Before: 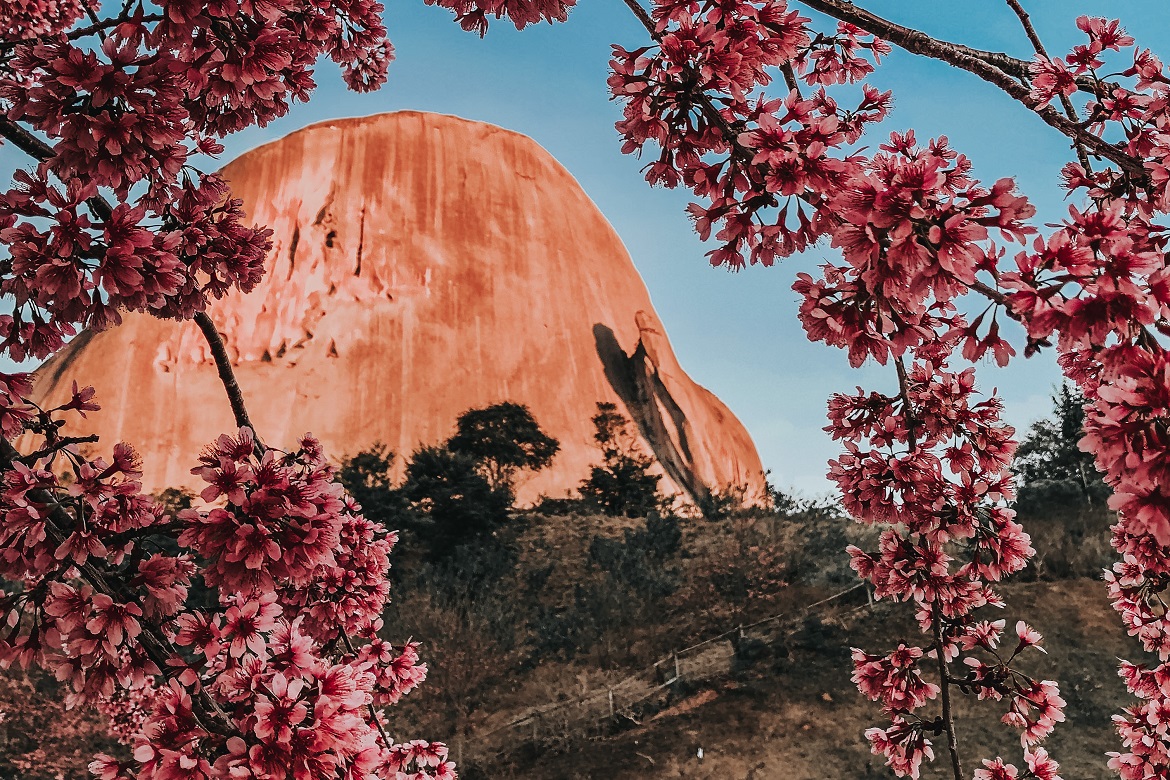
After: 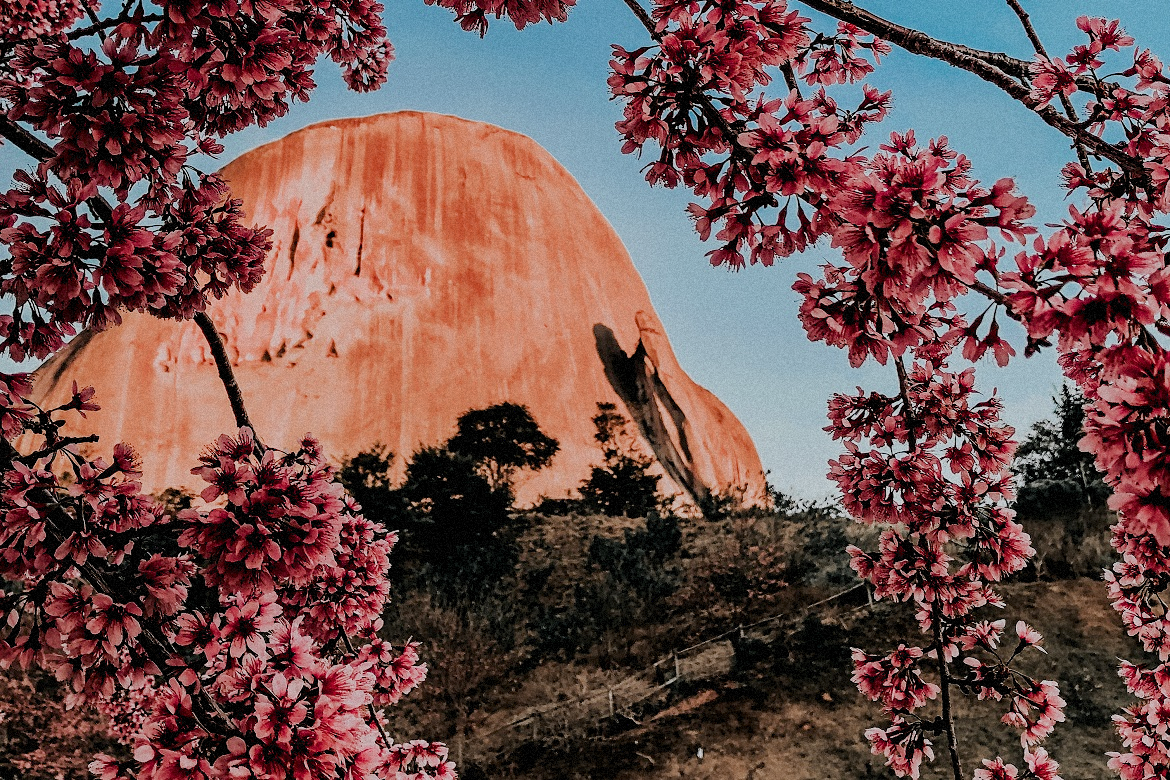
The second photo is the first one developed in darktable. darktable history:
exposure: black level correction 0.009, exposure 0.119 EV, compensate highlight preservation false
grain: mid-tones bias 0%
filmic rgb: black relative exposure -7.65 EV, white relative exposure 4.56 EV, hardness 3.61
